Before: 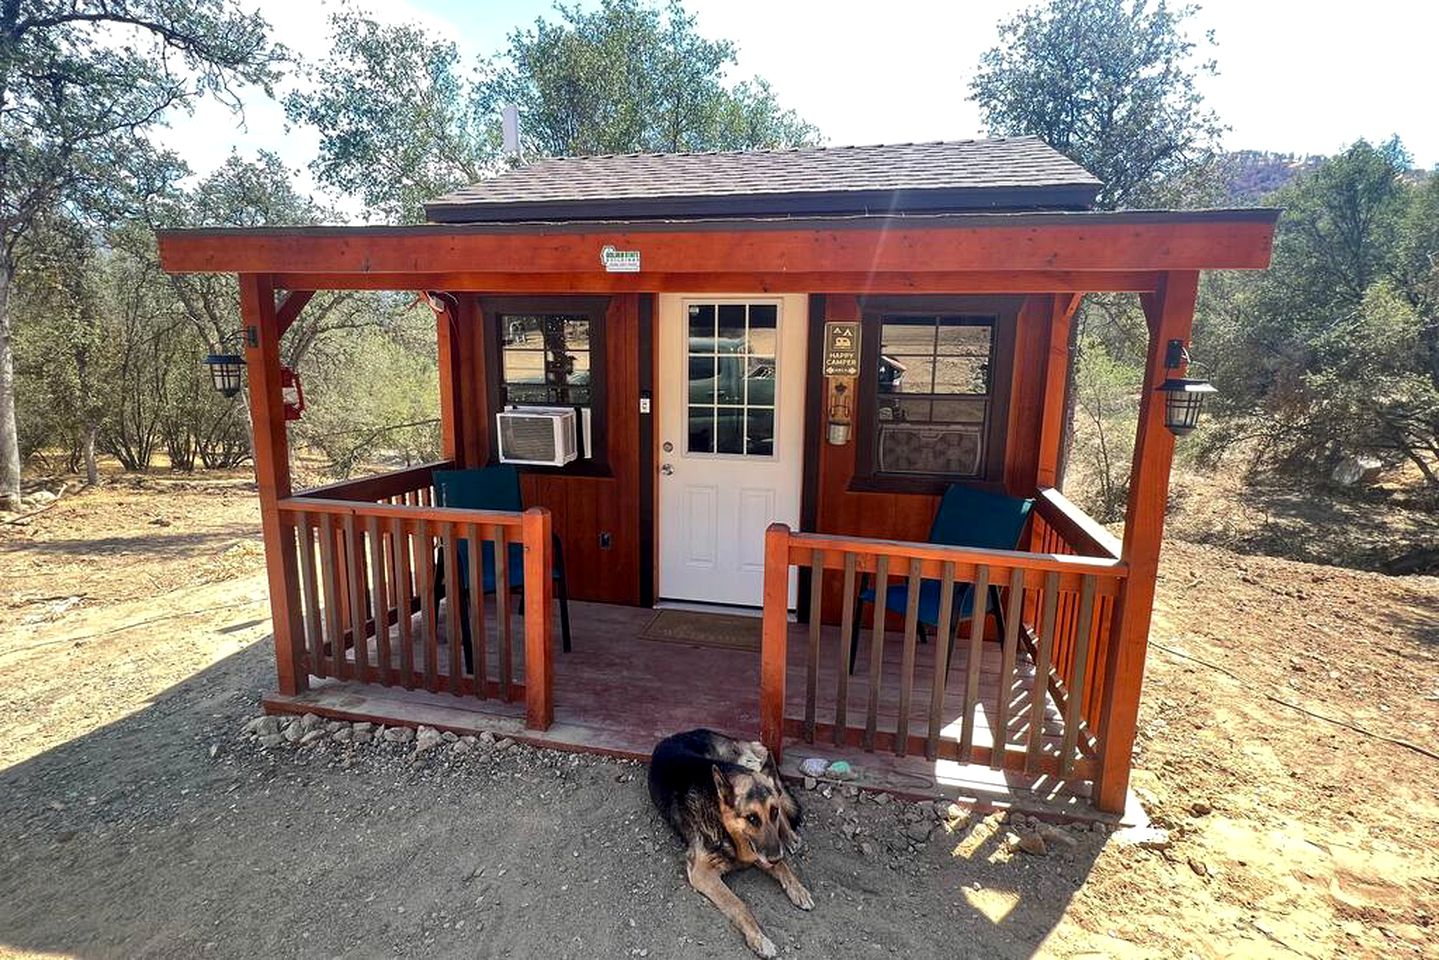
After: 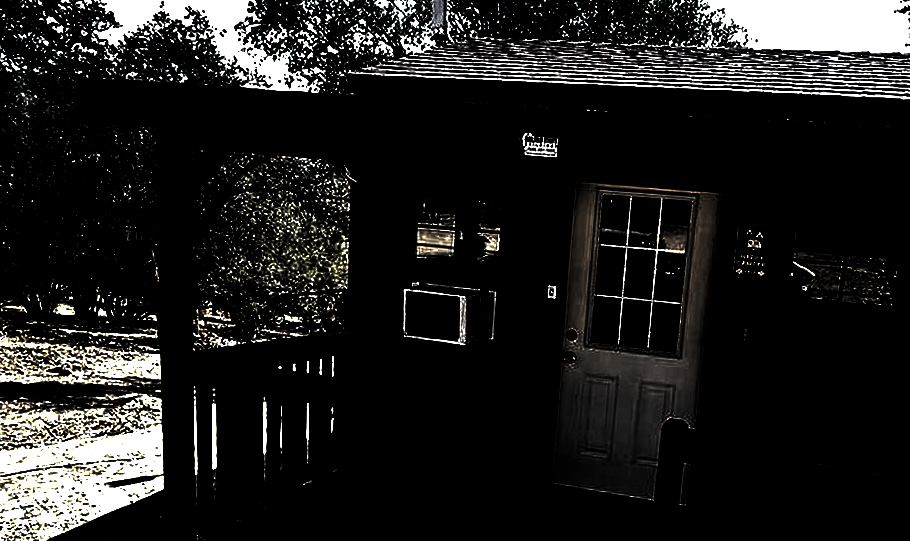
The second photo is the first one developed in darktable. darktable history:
crop and rotate: angle -4.45°, left 2.054%, top 6.928%, right 27.486%, bottom 30.293%
levels: levels [0.721, 0.937, 0.997]
exposure: black level correction 0, exposure 0.587 EV, compensate exposure bias true, compensate highlight preservation false
